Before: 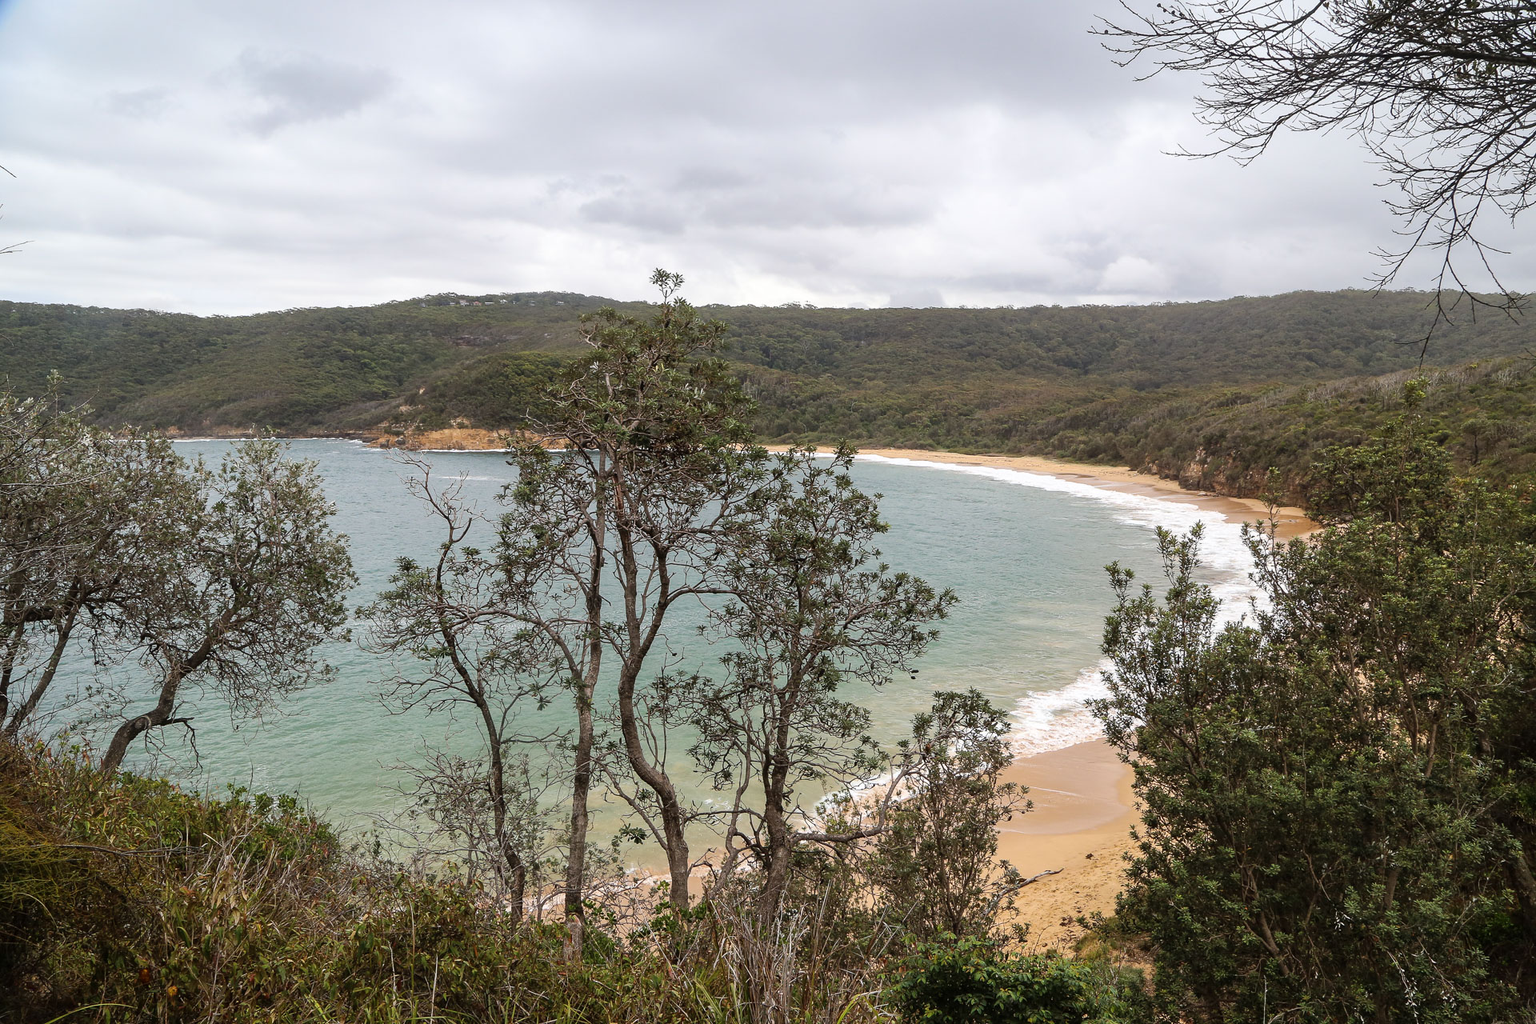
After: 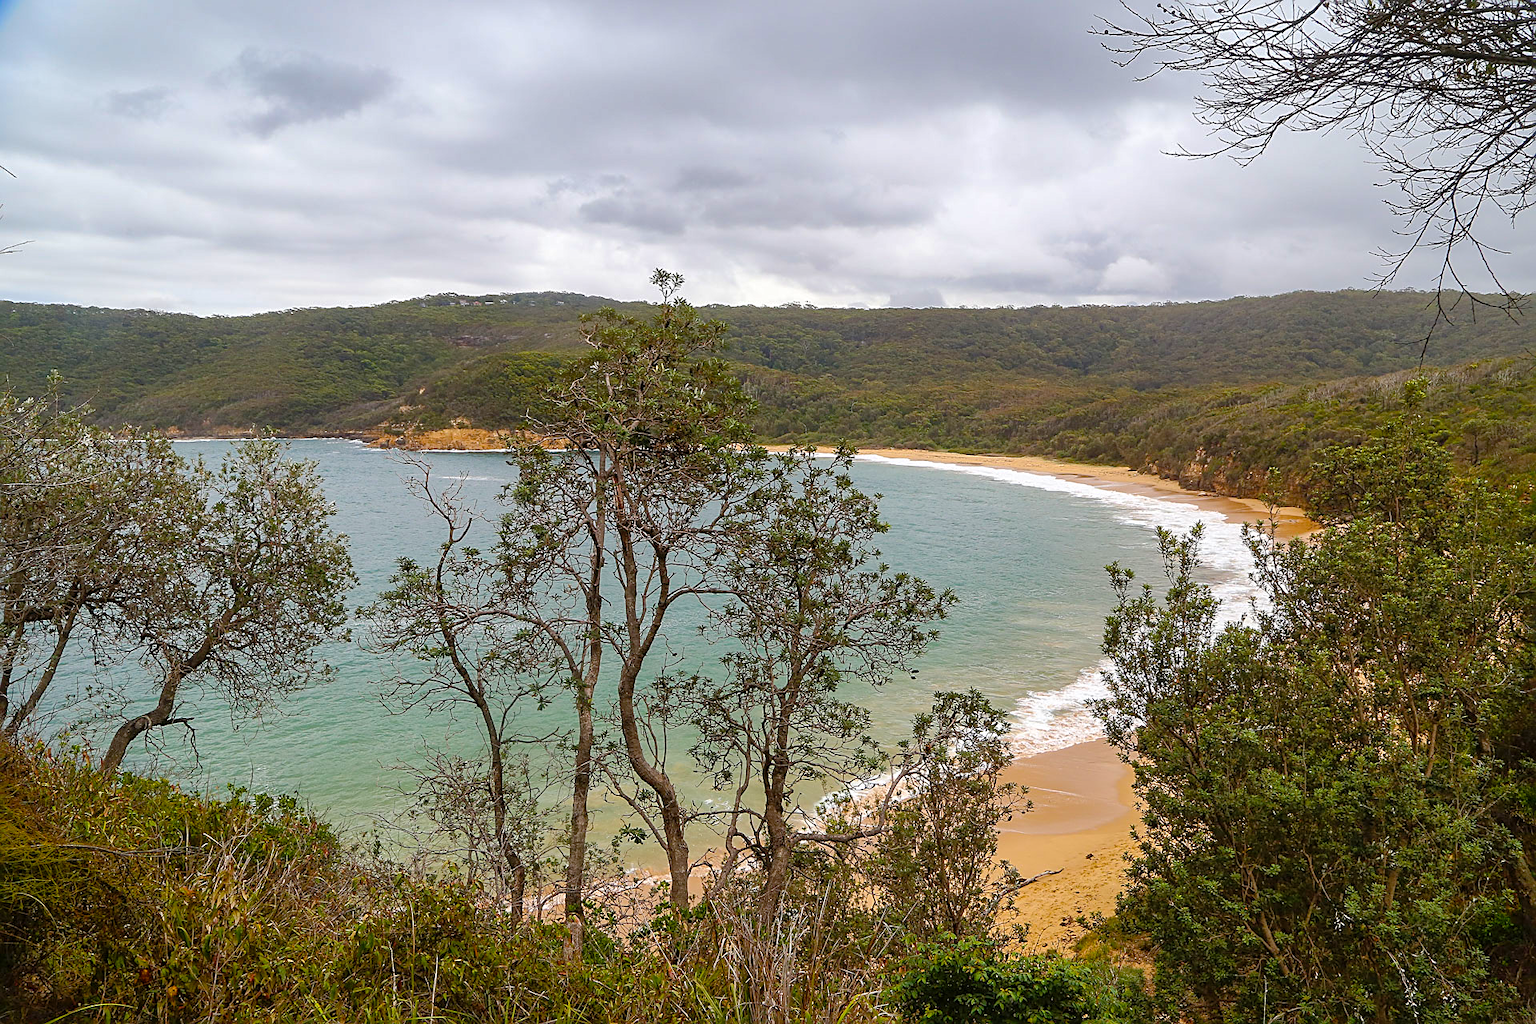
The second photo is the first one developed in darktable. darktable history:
color balance rgb: linear chroma grading › global chroma 33.749%, perceptual saturation grading › global saturation 20%, perceptual saturation grading › highlights -25.892%, perceptual saturation grading › shadows 24.661%
sharpen: on, module defaults
levels: mode automatic, levels [0.036, 0.364, 0.827]
shadows and highlights: on, module defaults
